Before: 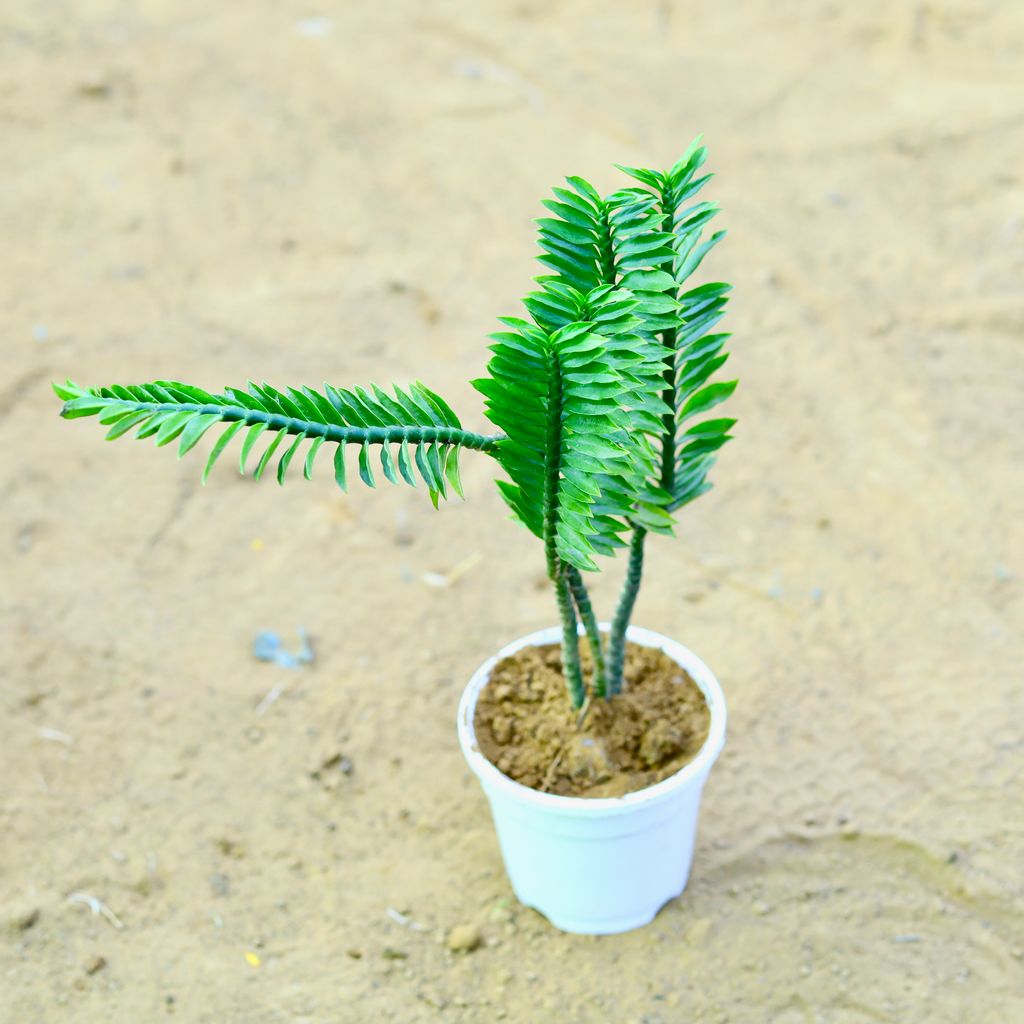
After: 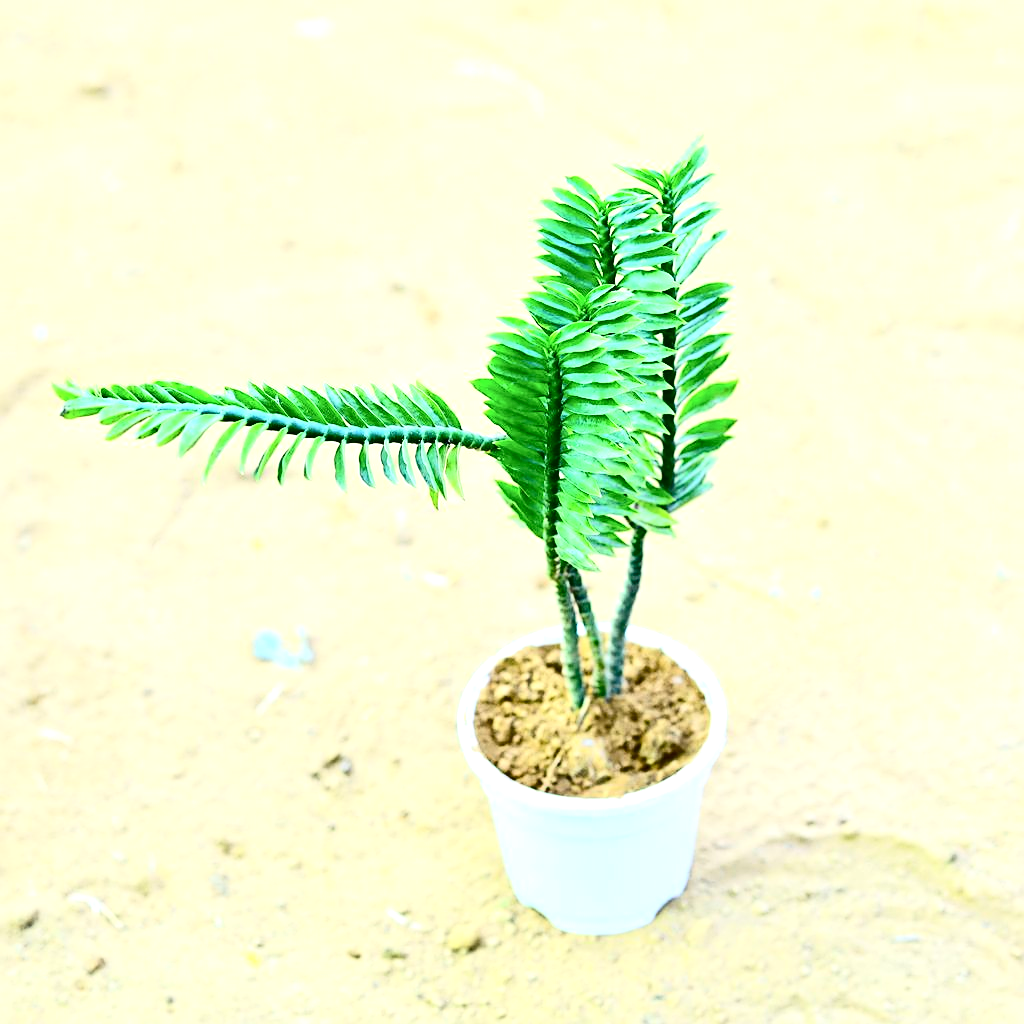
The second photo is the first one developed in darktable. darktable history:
exposure: exposure 0.662 EV, compensate exposure bias true, compensate highlight preservation false
contrast brightness saturation: contrast 0.283
sharpen: on, module defaults
